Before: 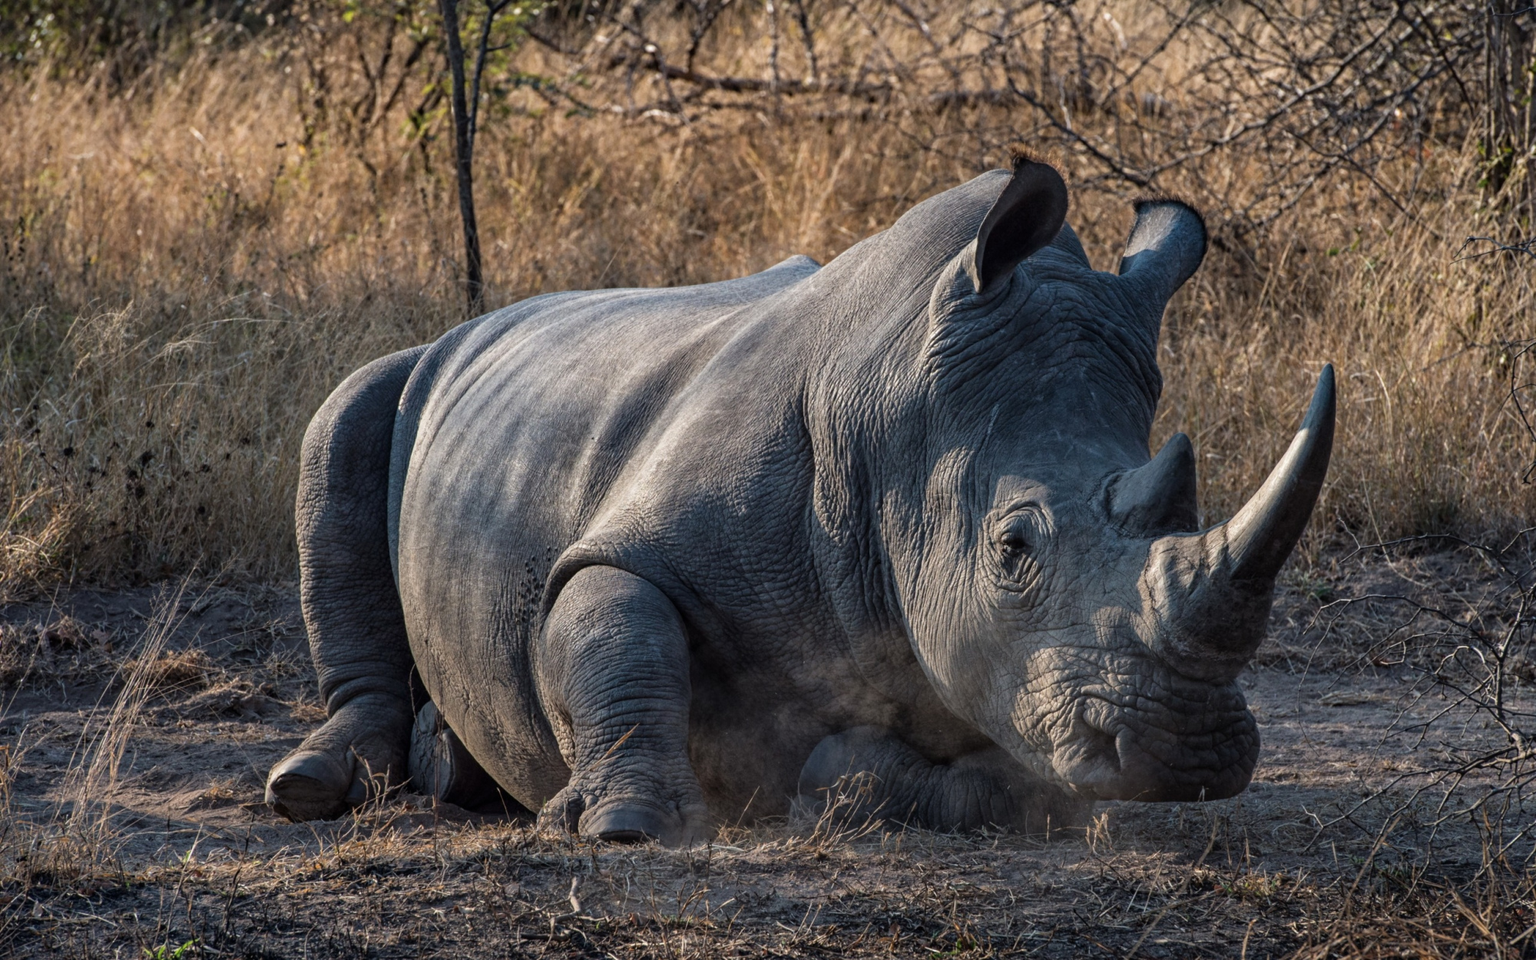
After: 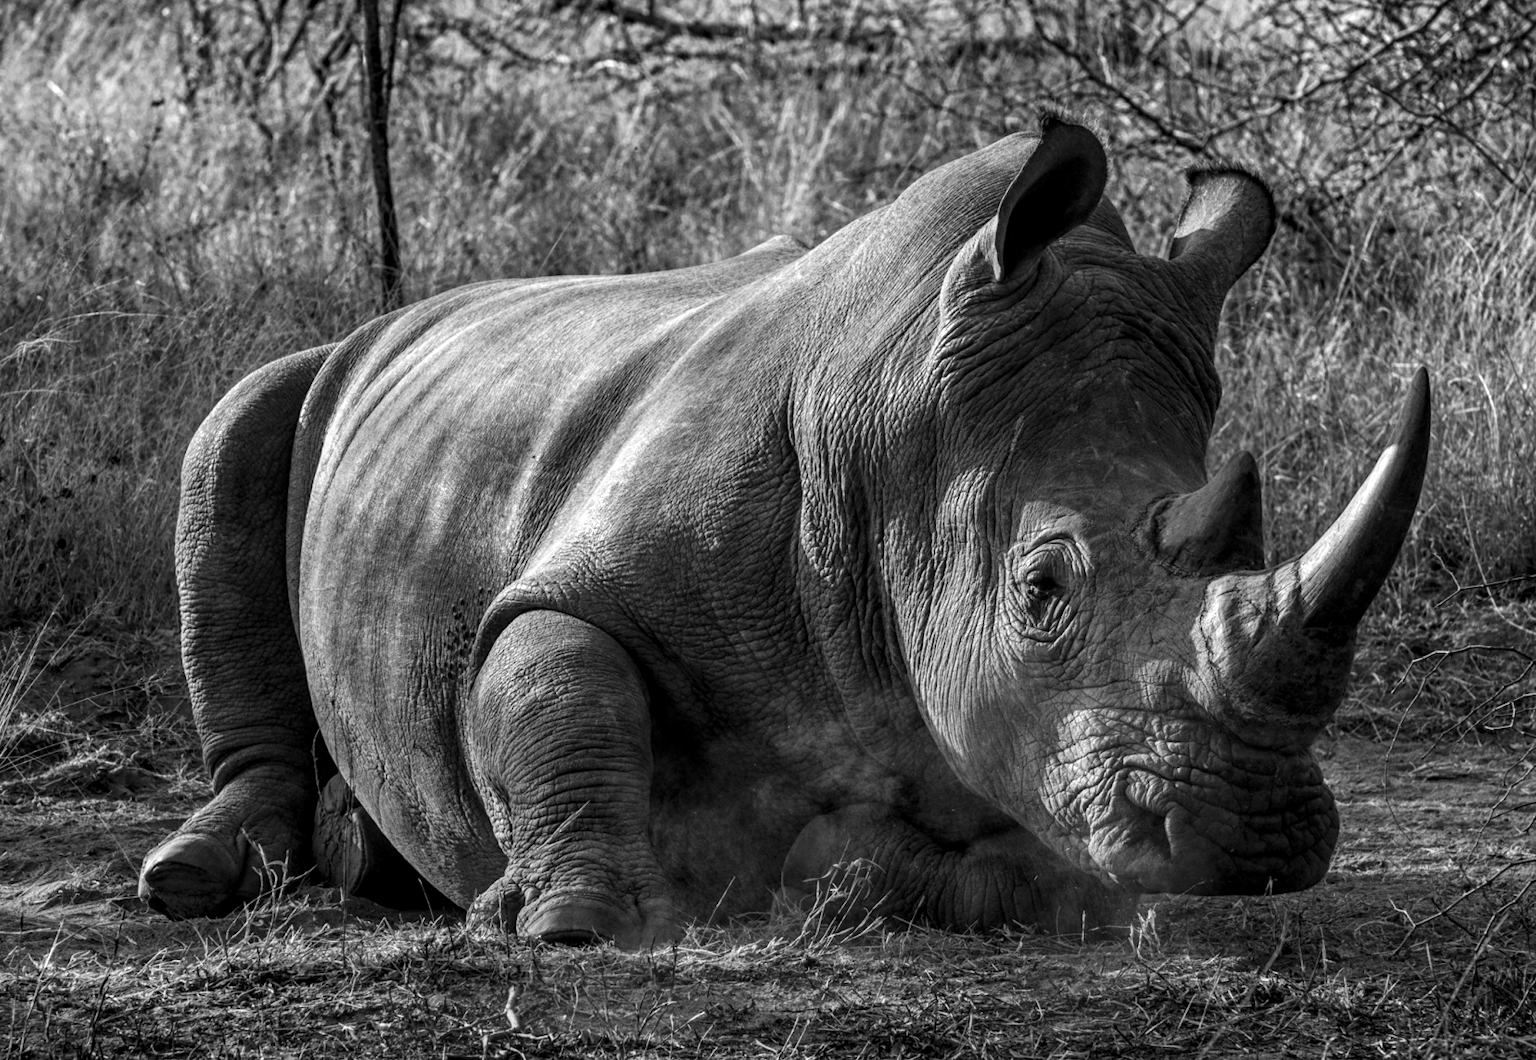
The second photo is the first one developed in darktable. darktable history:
color correction: highlights a* 3.22, highlights b* 1.93, saturation 1.19
tone equalizer: -8 EV -0.417 EV, -7 EV -0.389 EV, -6 EV -0.333 EV, -5 EV -0.222 EV, -3 EV 0.222 EV, -2 EV 0.333 EV, -1 EV 0.389 EV, +0 EV 0.417 EV, edges refinement/feathering 500, mask exposure compensation -1.57 EV, preserve details no
monochrome: a 16.01, b -2.65, highlights 0.52
local contrast: on, module defaults
crop: left 9.807%, top 6.259%, right 7.334%, bottom 2.177%
